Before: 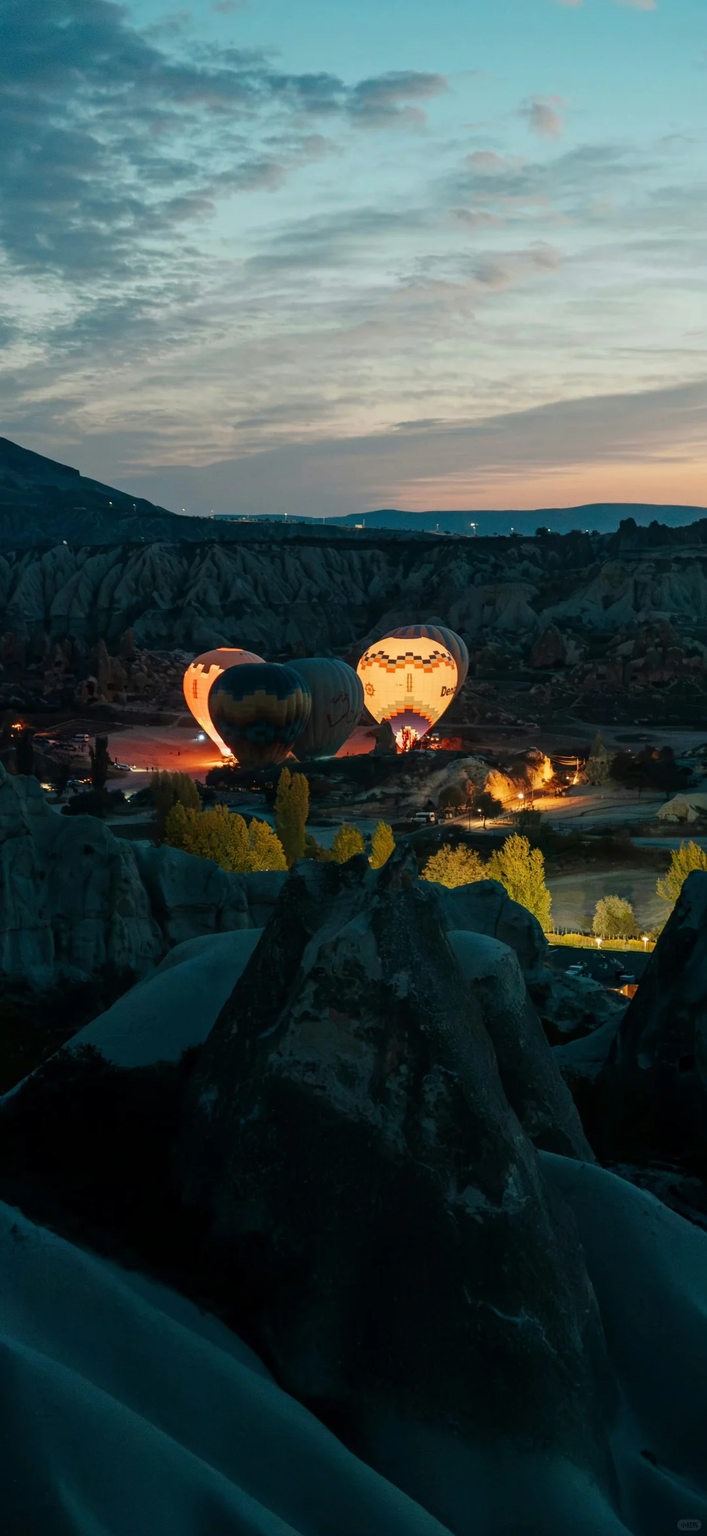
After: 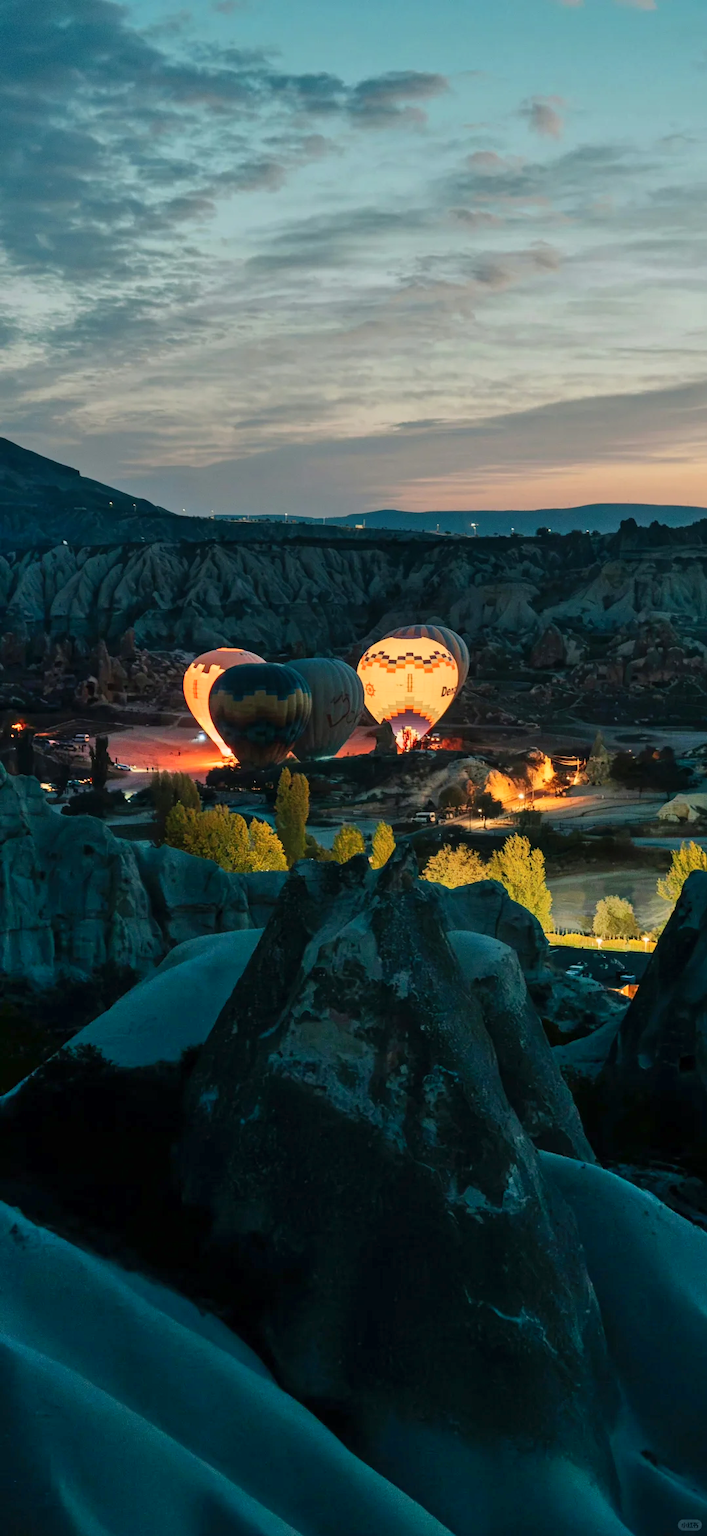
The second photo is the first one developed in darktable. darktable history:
shadows and highlights: highlights color adjustment 0.489%, soften with gaussian
